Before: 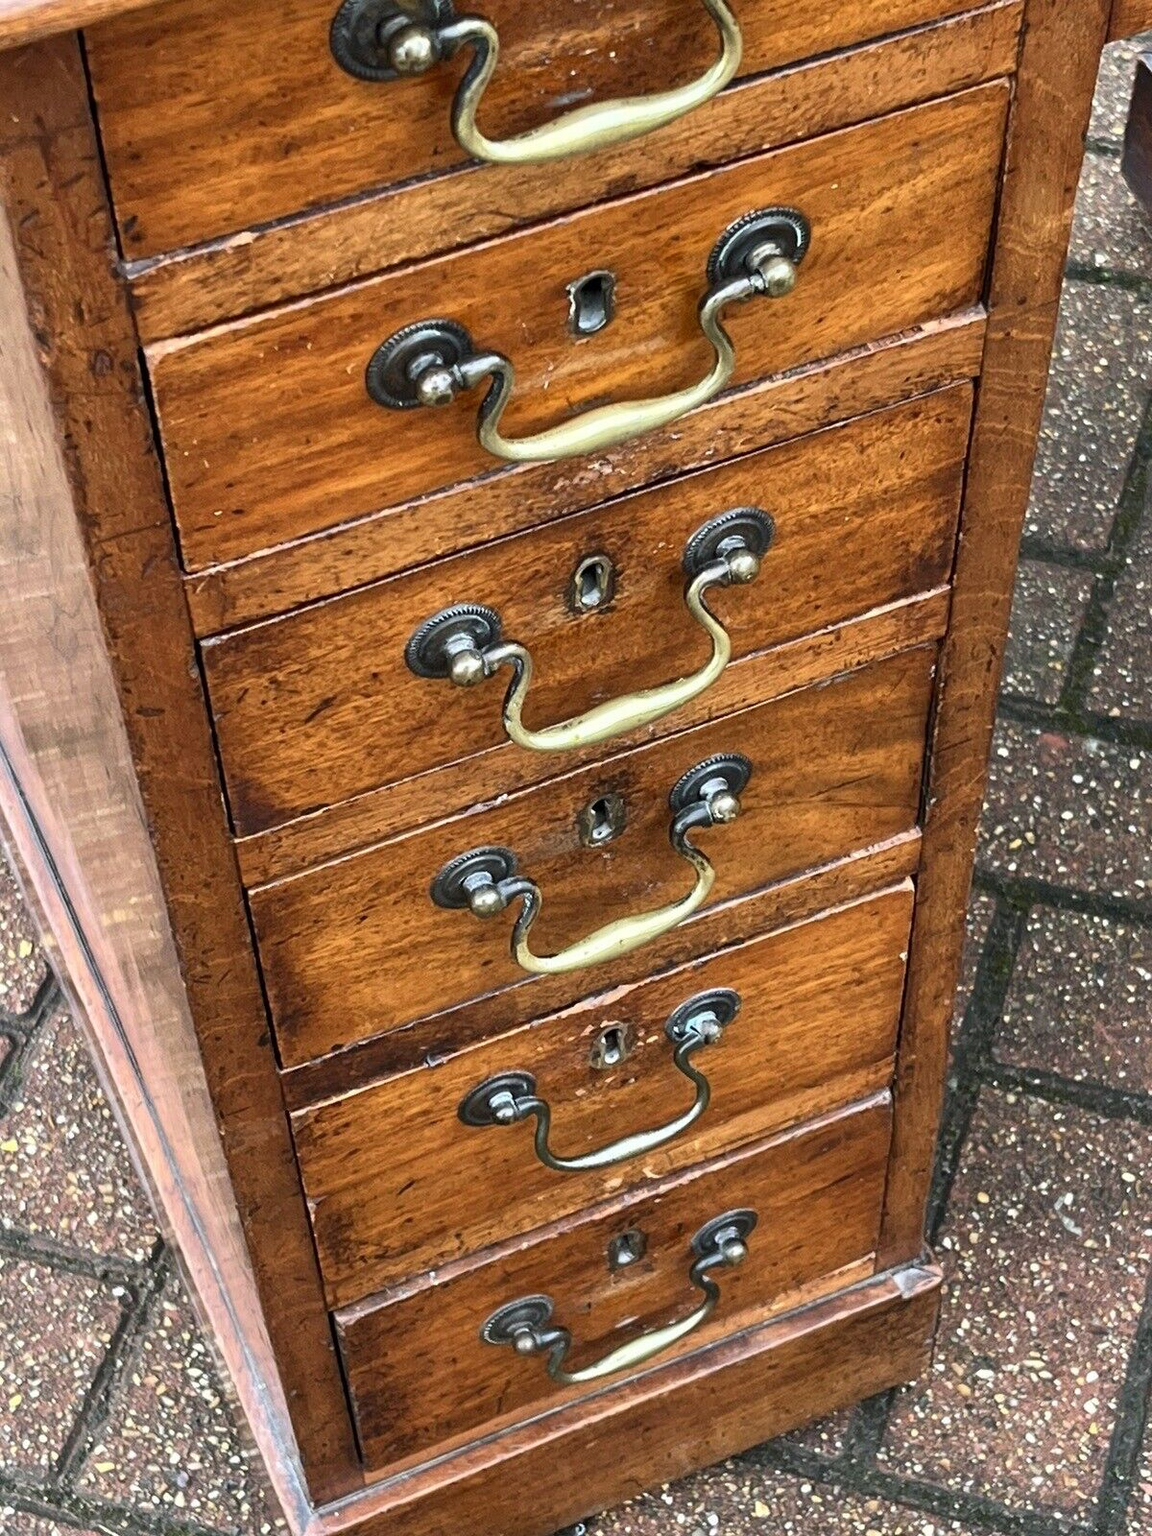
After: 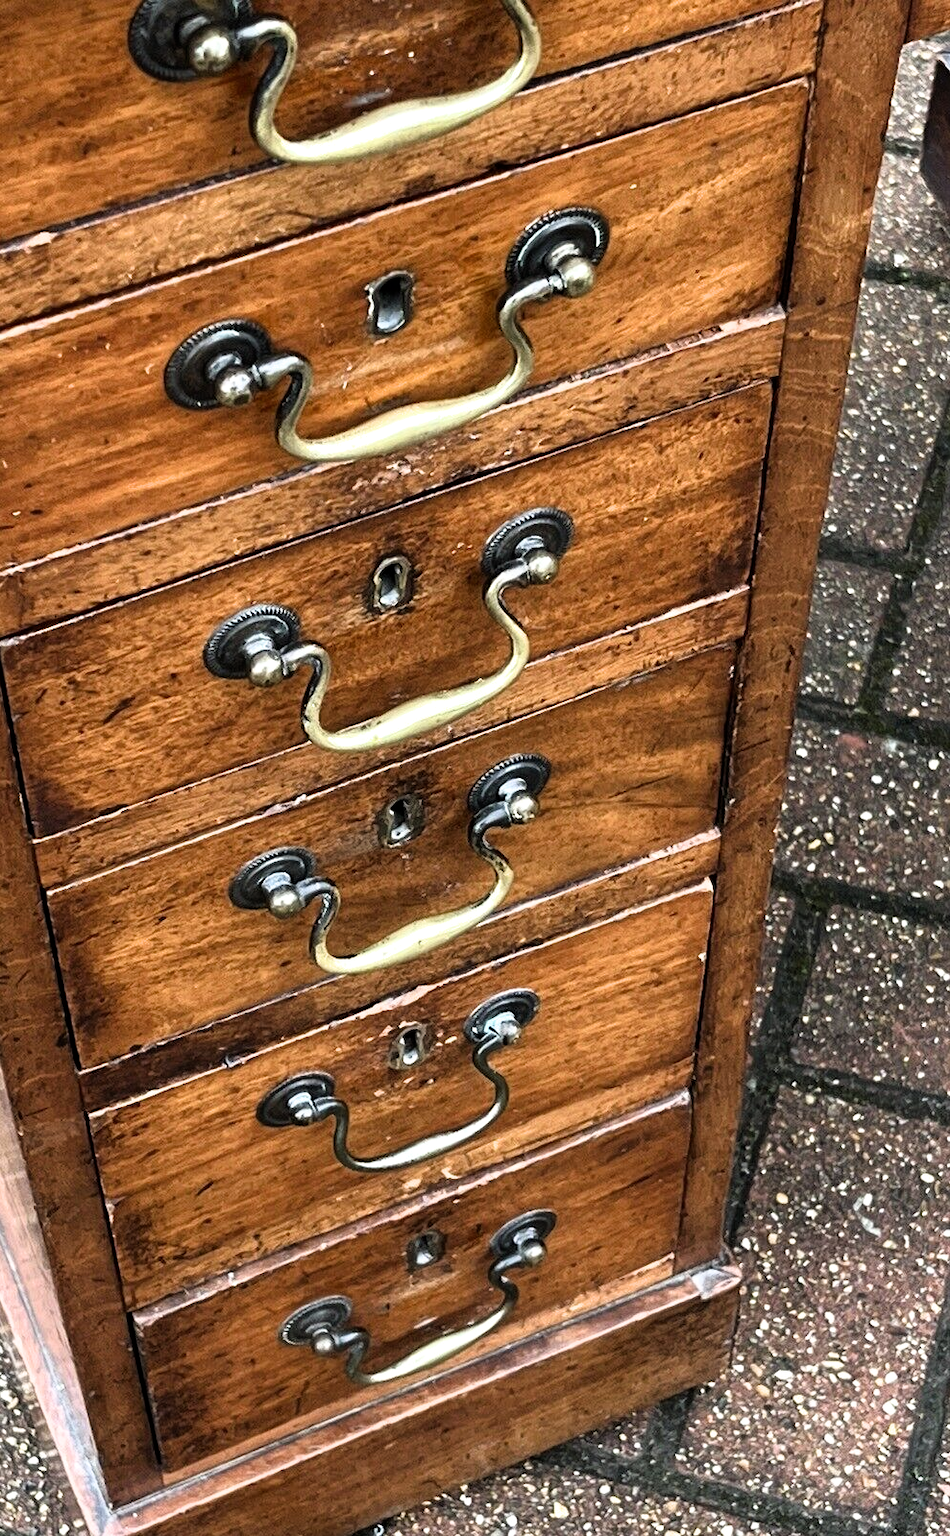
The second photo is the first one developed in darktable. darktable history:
filmic rgb: white relative exposure 2.34 EV, hardness 6.59
crop: left 17.582%, bottom 0.031%
